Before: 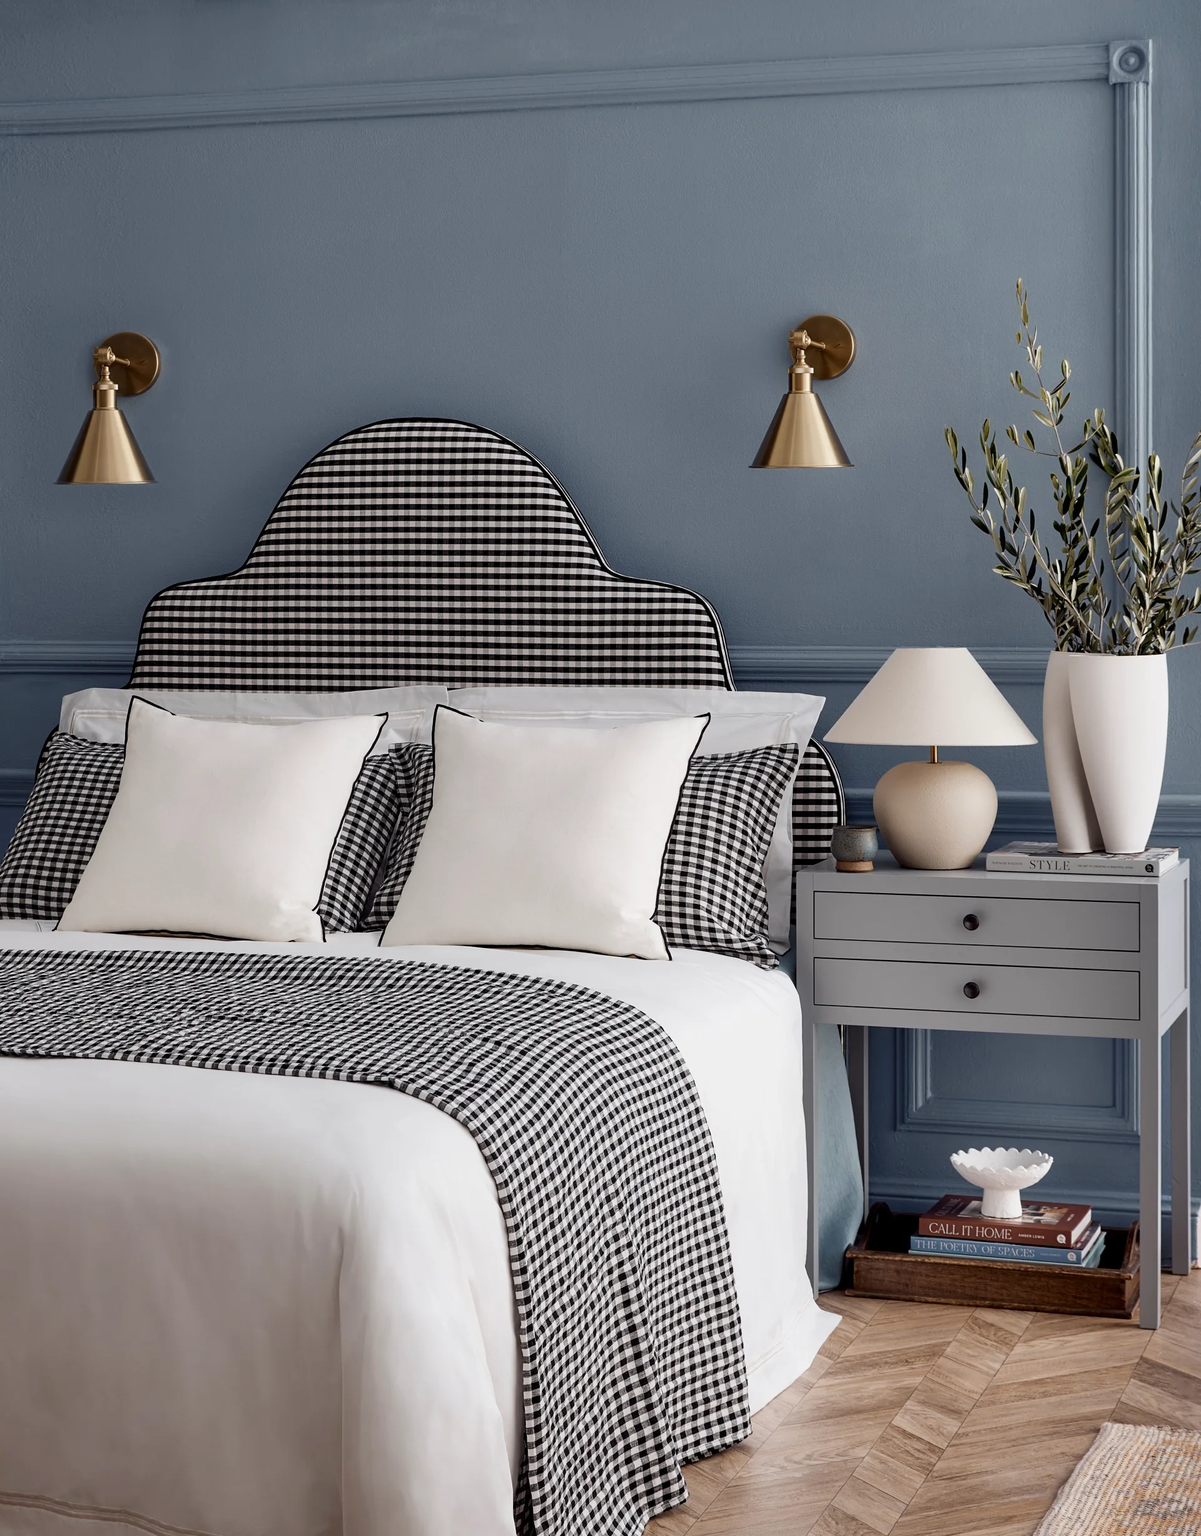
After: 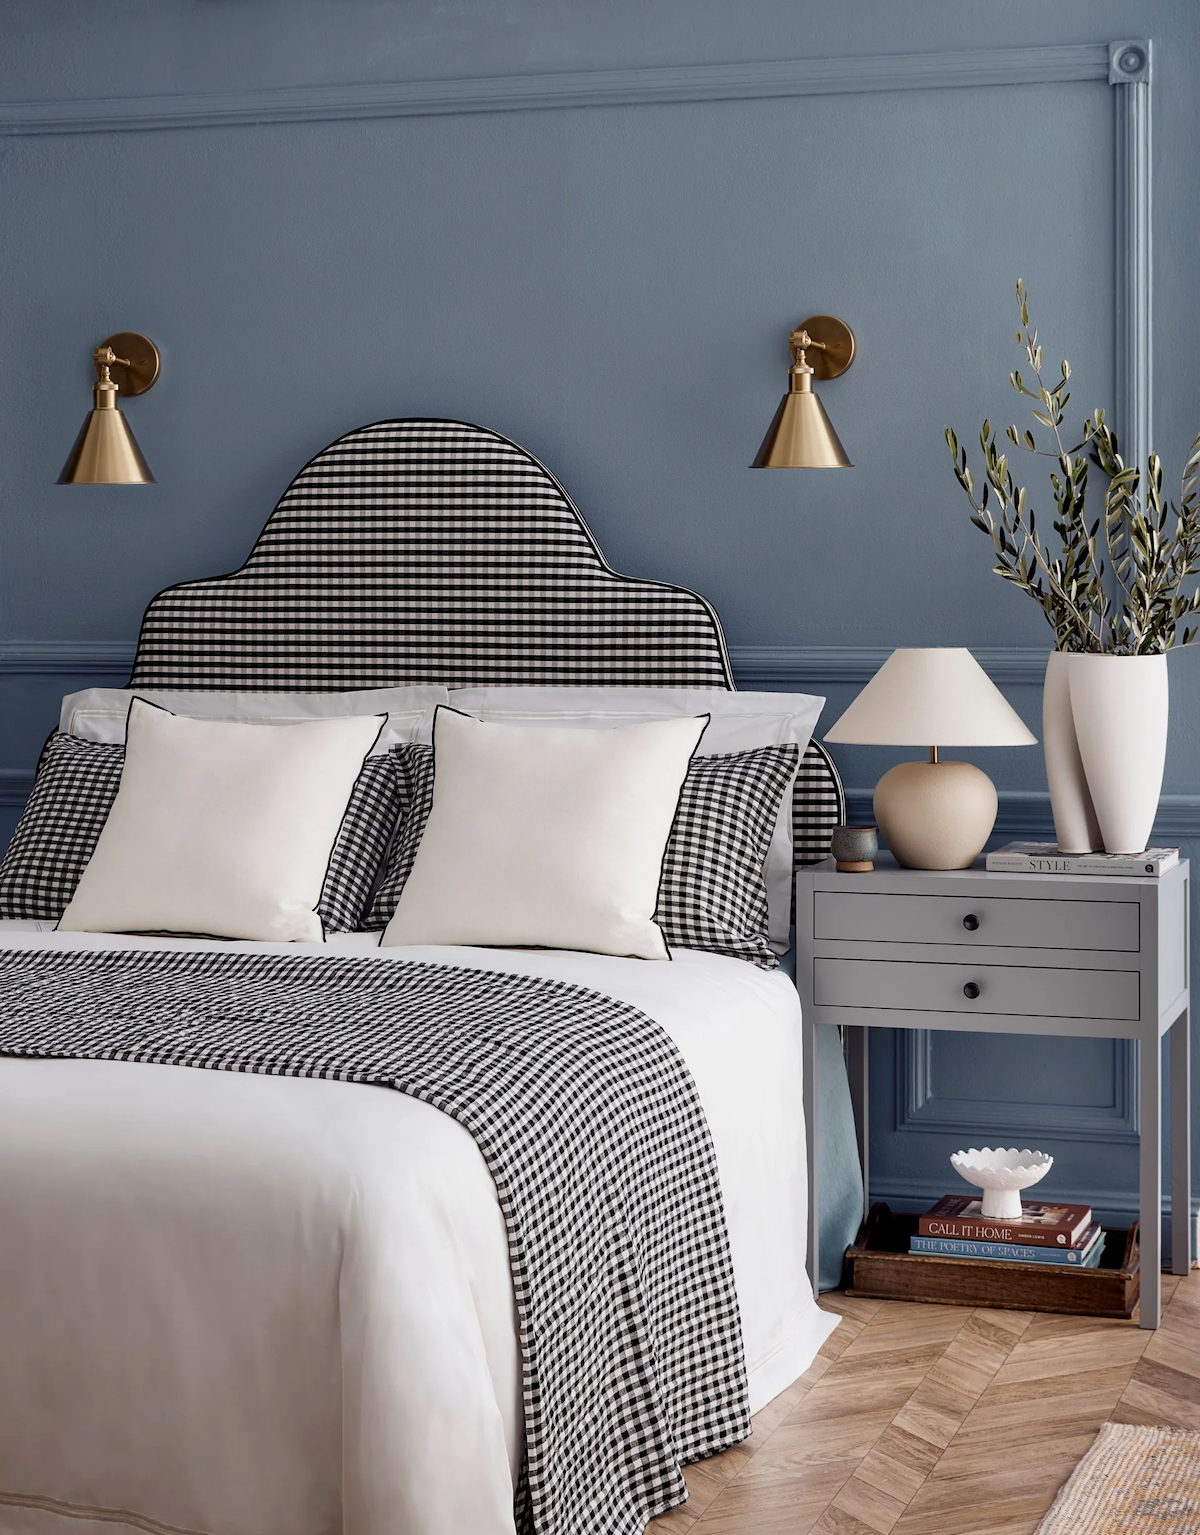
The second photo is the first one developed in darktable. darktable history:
velvia: strength 8.81%
